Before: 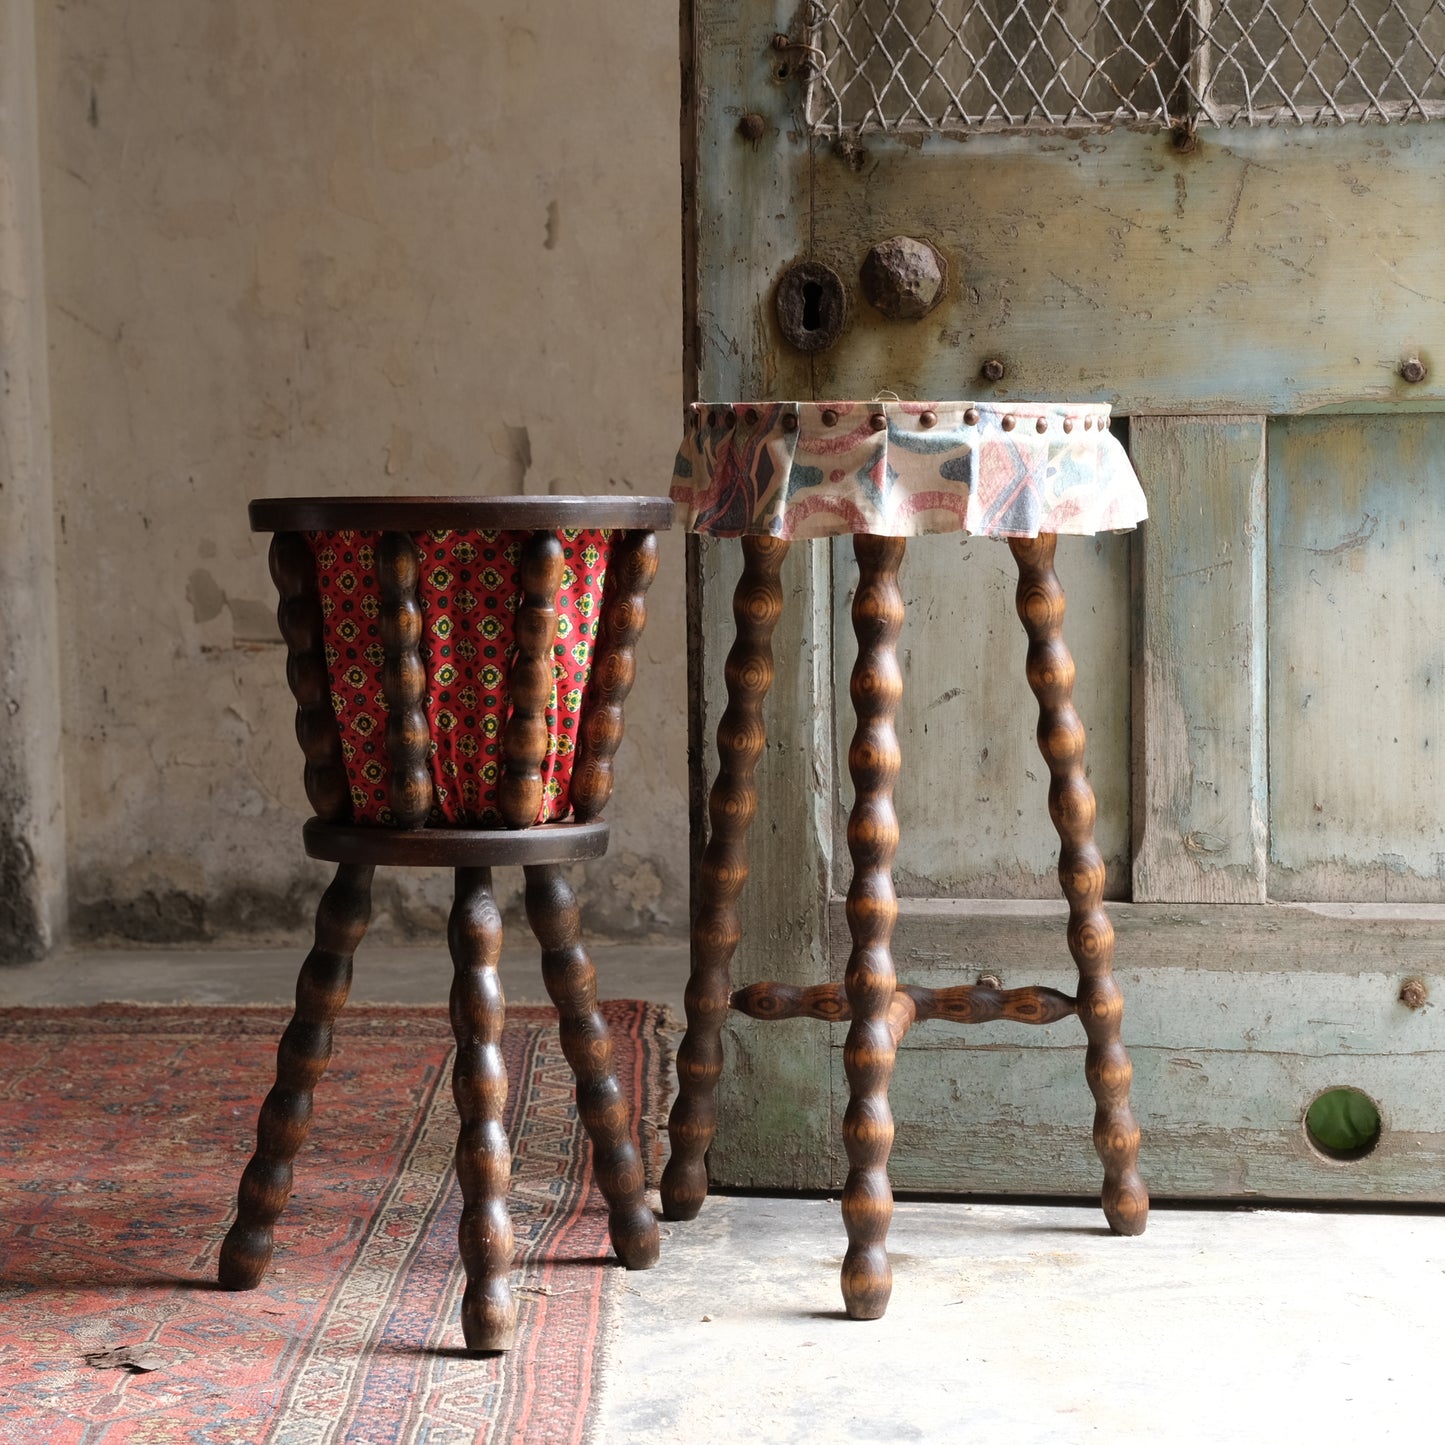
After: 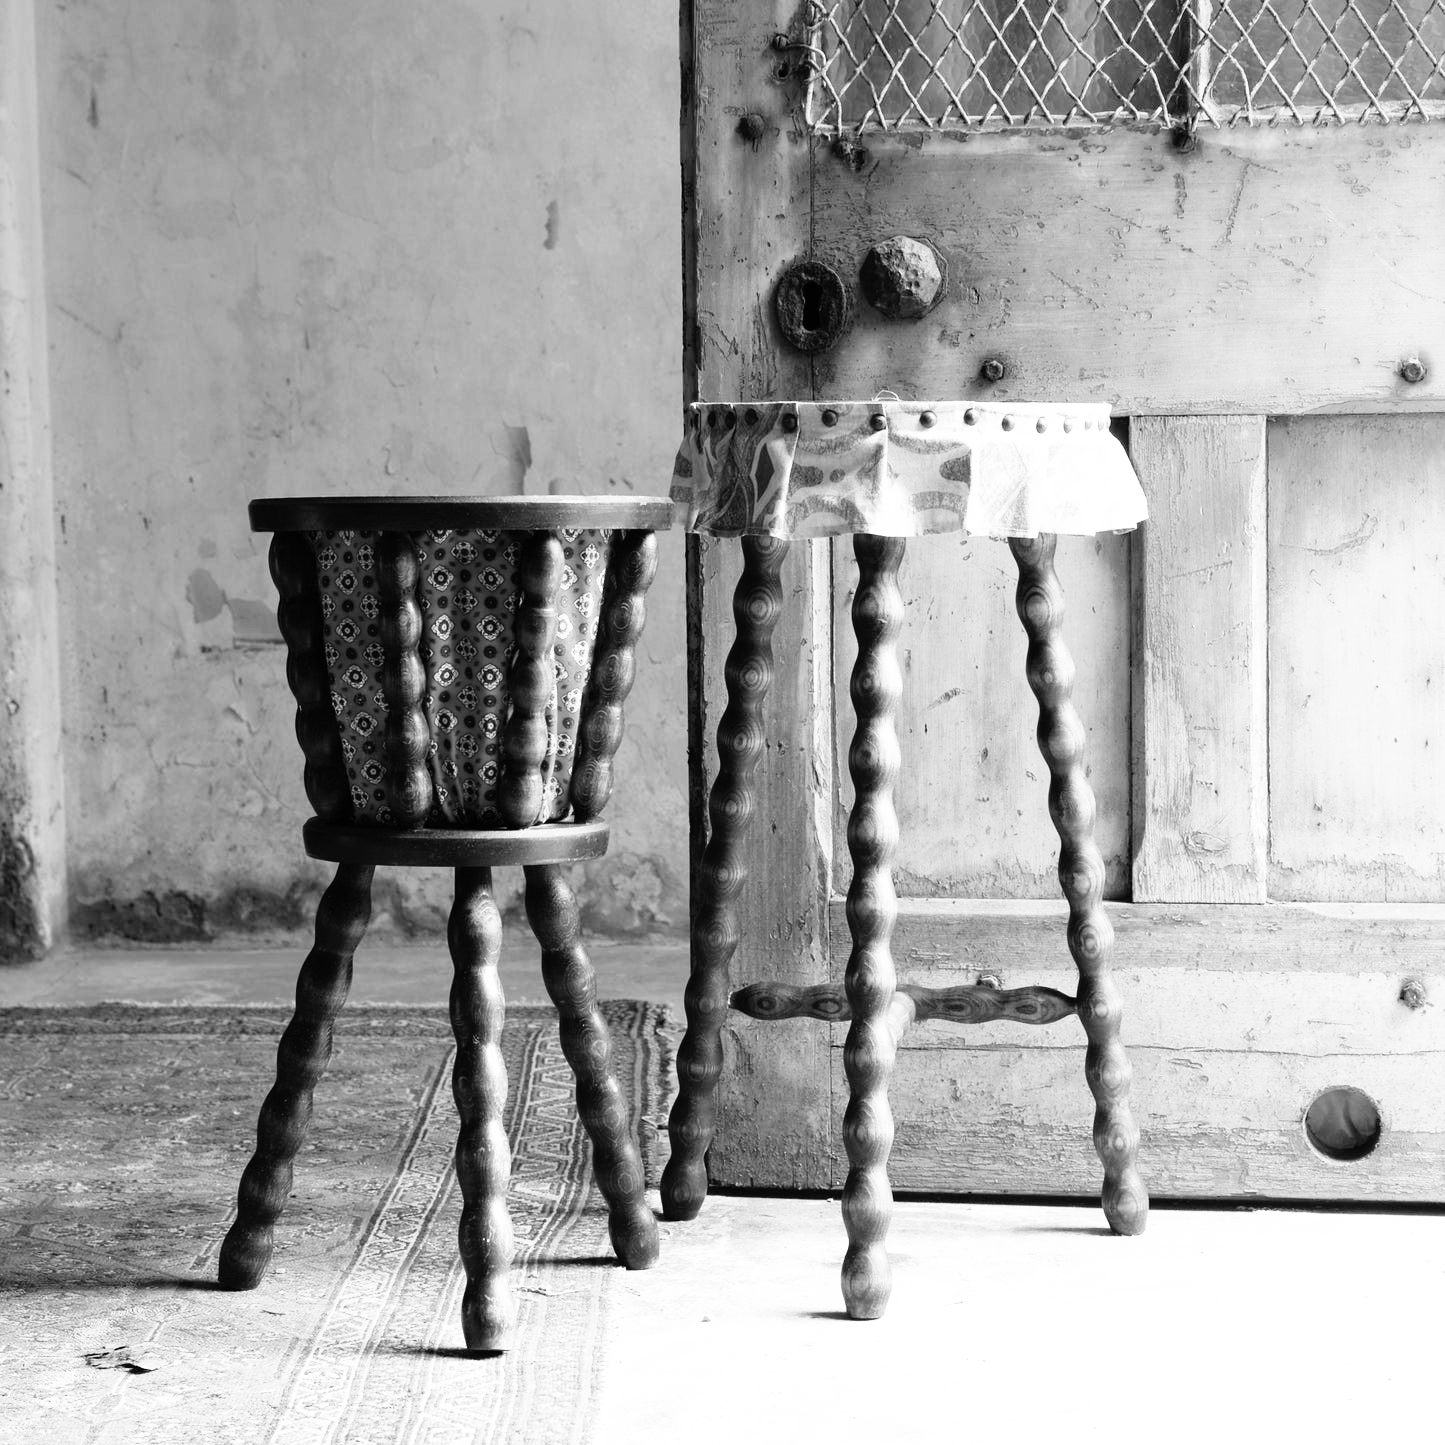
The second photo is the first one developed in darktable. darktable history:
monochrome: on, module defaults
base curve: curves: ch0 [(0, 0) (0.012, 0.01) (0.073, 0.168) (0.31, 0.711) (0.645, 0.957) (1, 1)], preserve colors none
